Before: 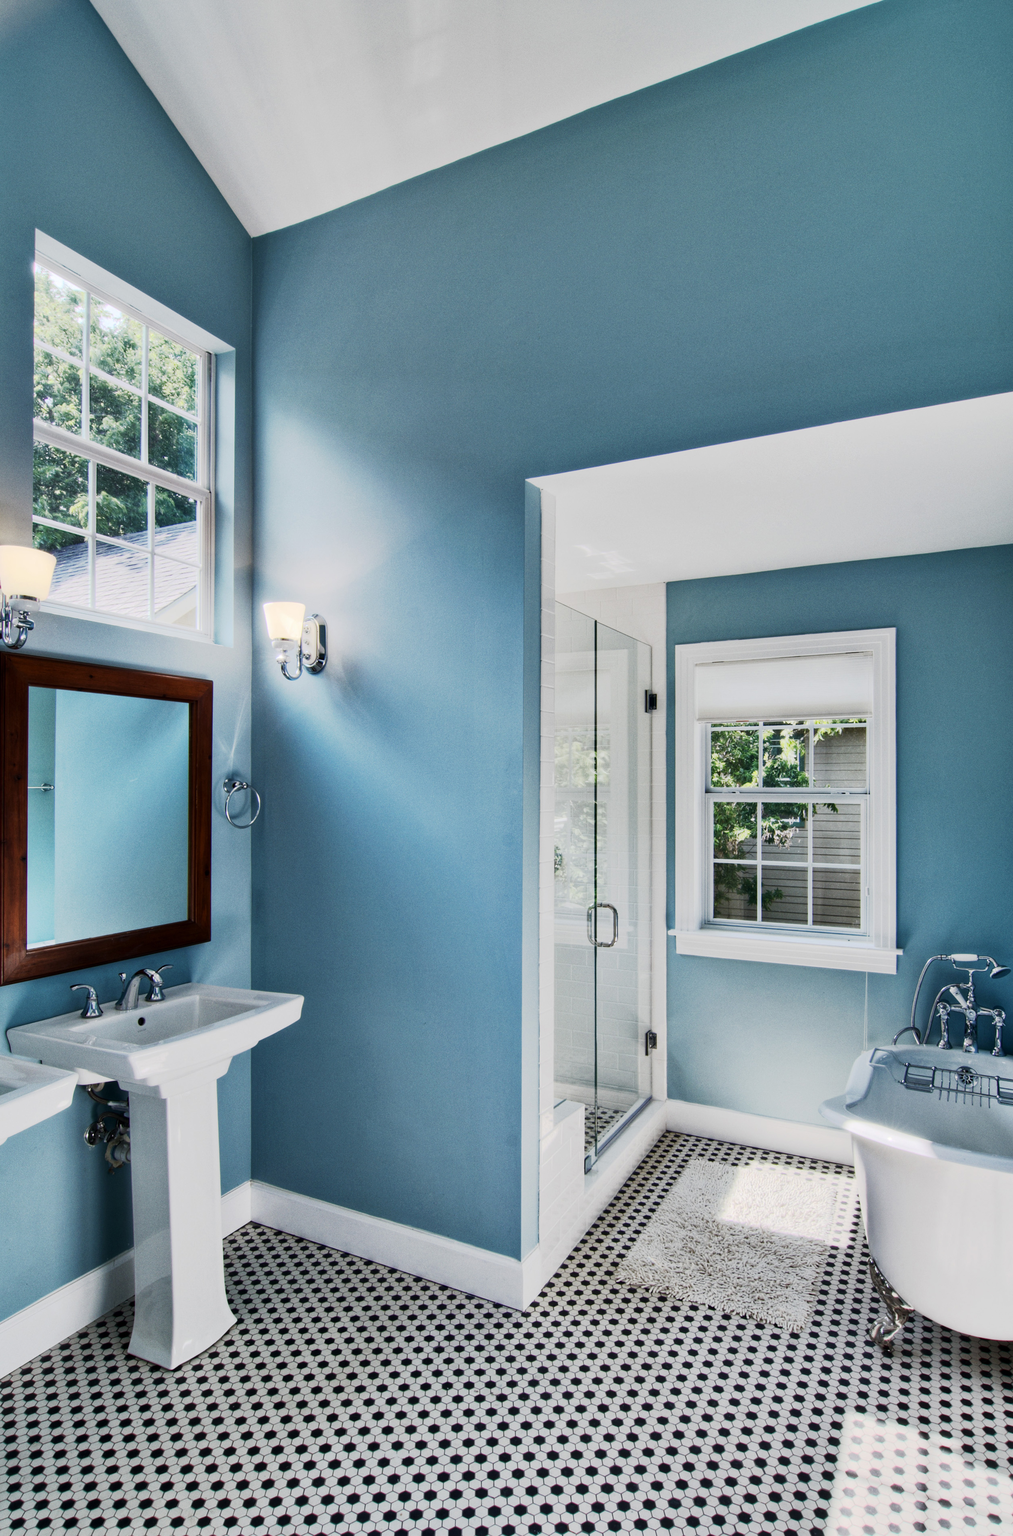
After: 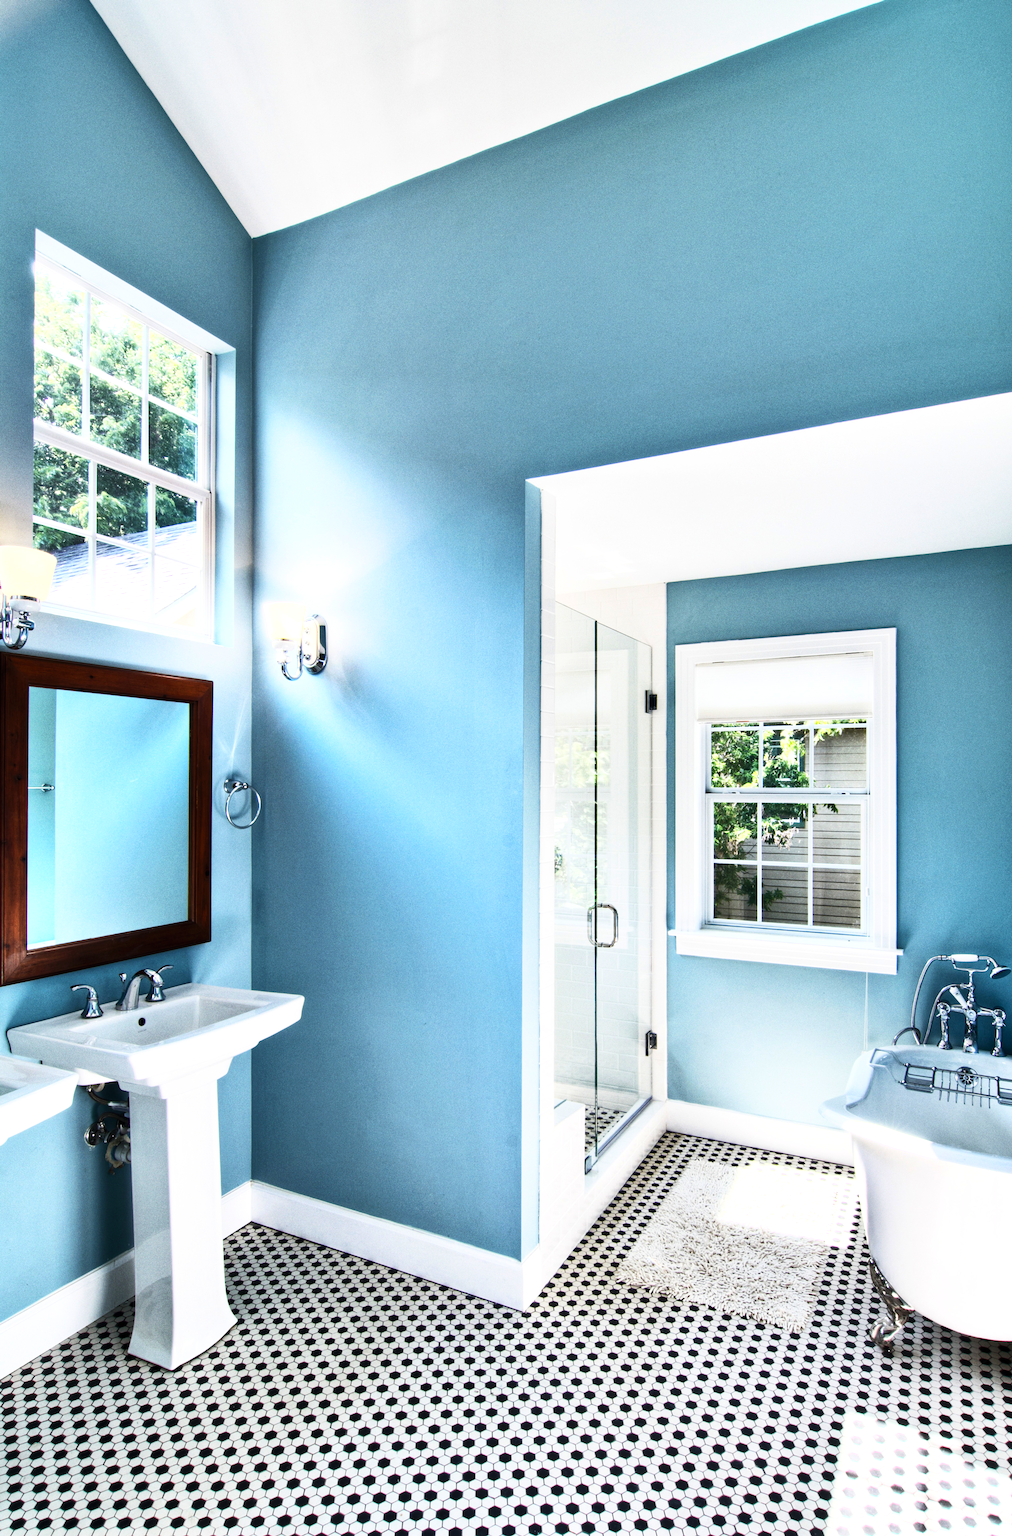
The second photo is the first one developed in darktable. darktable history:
tone equalizer: -8 EV -0.417 EV, -7 EV -0.389 EV, -6 EV -0.333 EV, -5 EV -0.222 EV, -3 EV 0.222 EV, -2 EV 0.333 EV, -1 EV 0.389 EV, +0 EV 0.417 EV, edges refinement/feathering 500, mask exposure compensation -1.57 EV, preserve details no
contrast brightness saturation: contrast 0.2, brightness 0.16, saturation 0.22
exposure: exposure 0.217 EV, compensate highlight preservation false
